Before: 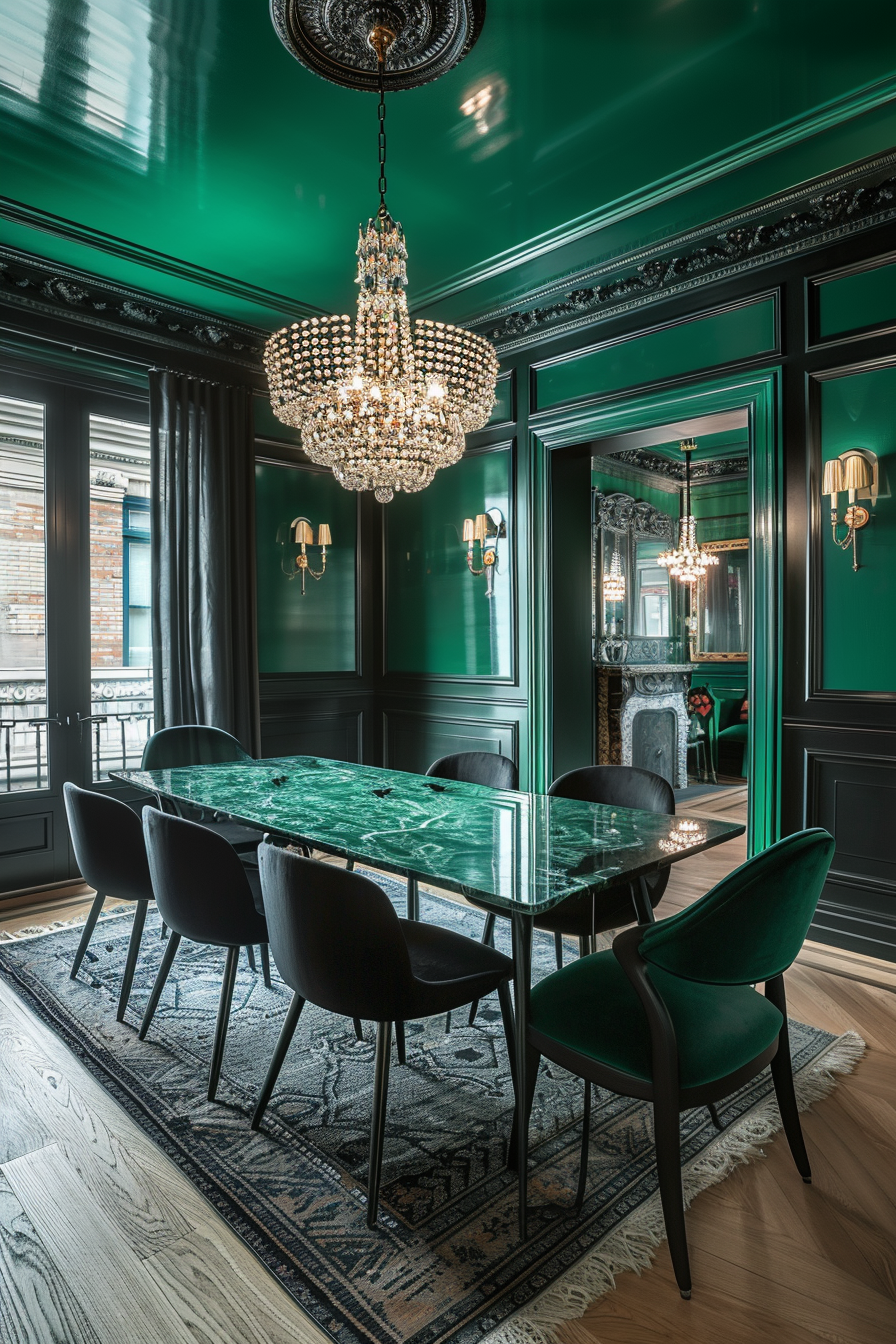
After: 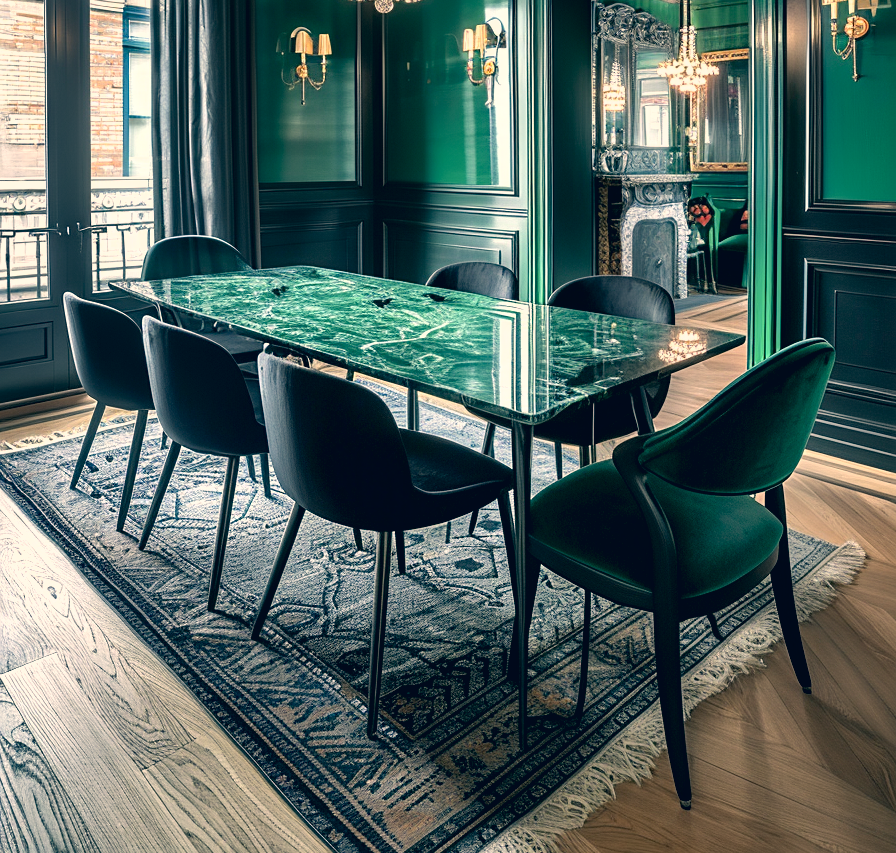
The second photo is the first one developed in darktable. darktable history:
shadows and highlights: low approximation 0.01, soften with gaussian
crop and rotate: top 36.502%
exposure: black level correction 0.005, exposure 0.416 EV, compensate highlight preservation false
sharpen: amount 0.218
color correction: highlights a* 10.36, highlights b* 14.64, shadows a* -9.86, shadows b* -15.02
